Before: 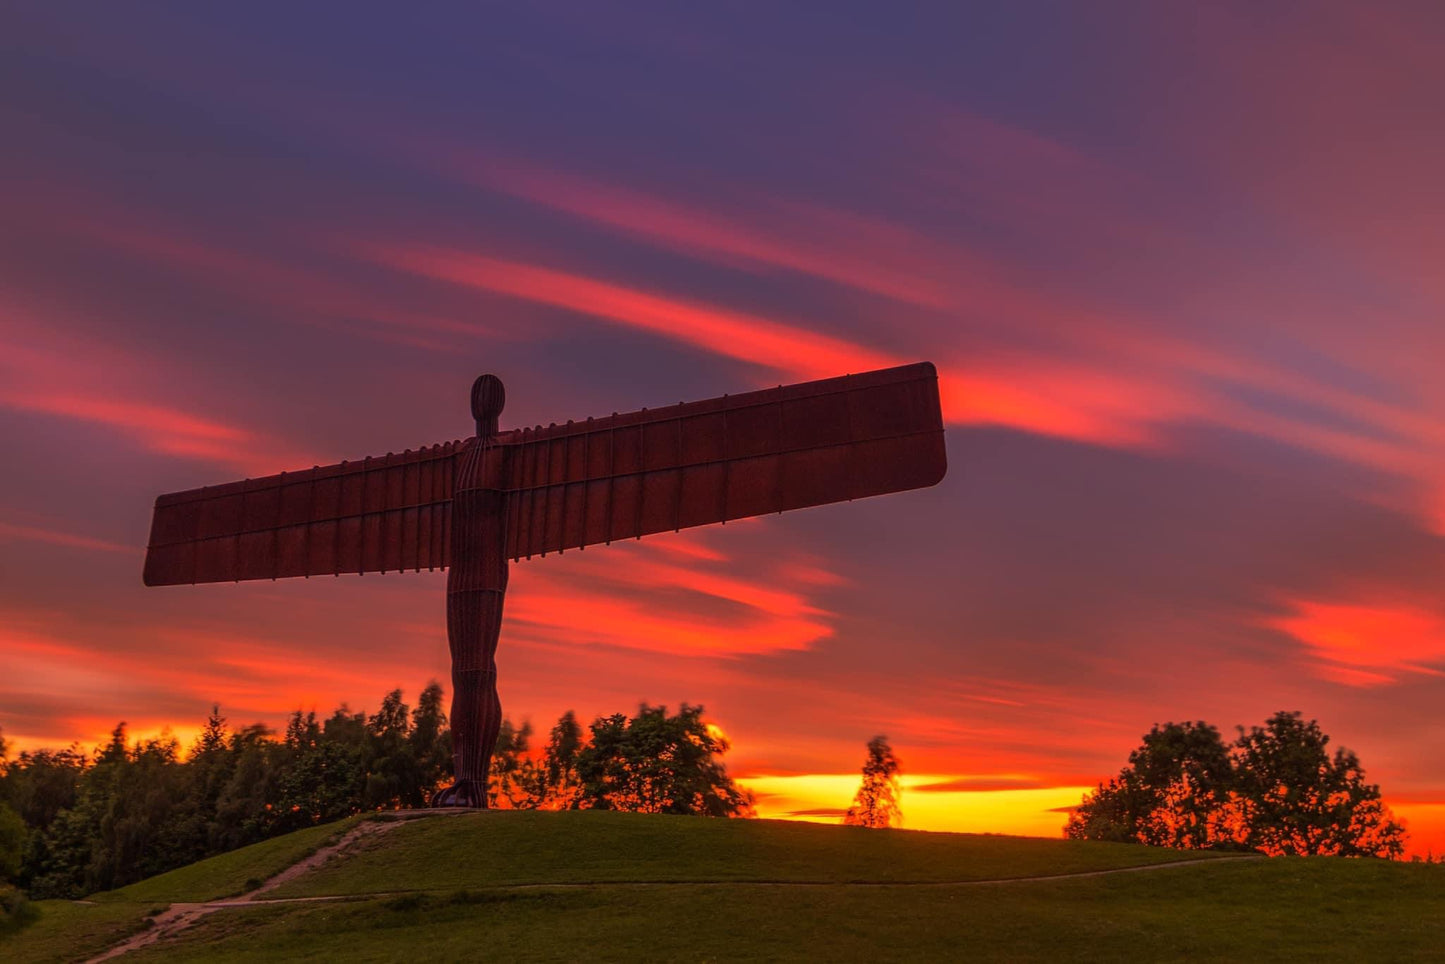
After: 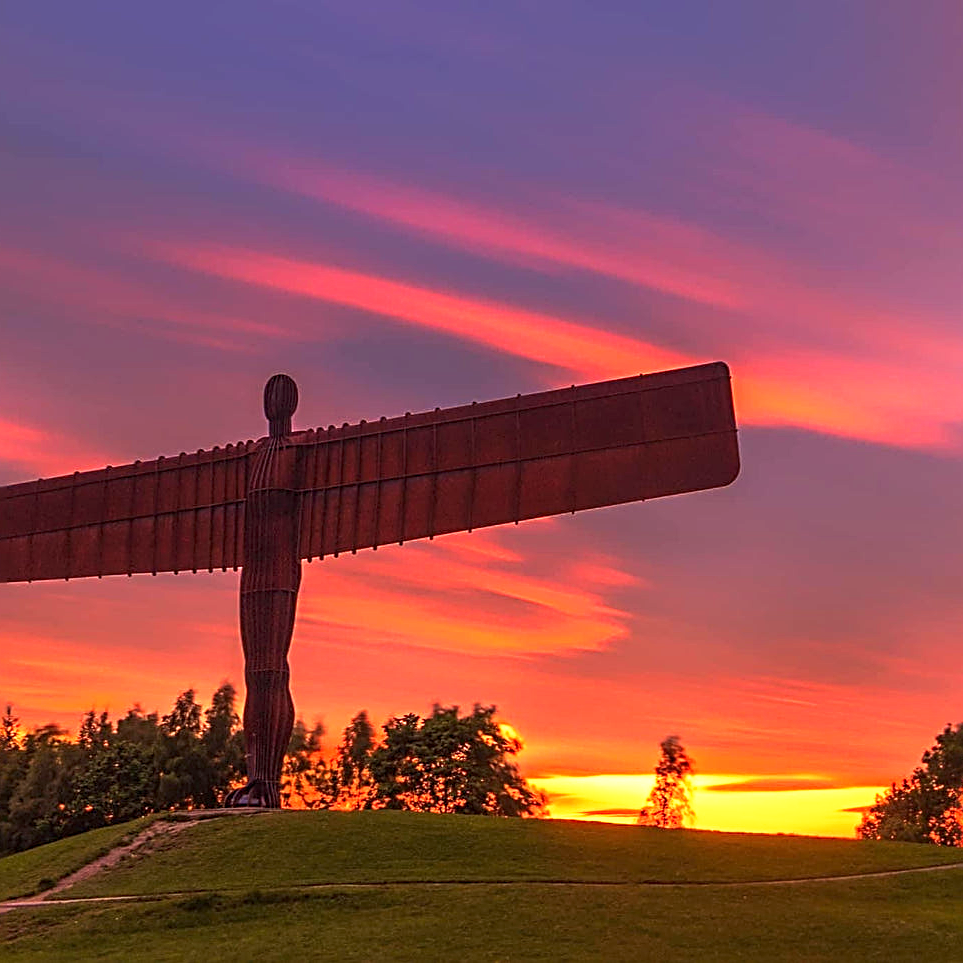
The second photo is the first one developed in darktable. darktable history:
sharpen: radius 2.588, amount 0.684
base curve: curves: ch0 [(0, 0) (0.495, 0.917) (1, 1)], preserve colors none
crop and rotate: left 14.384%, right 18.925%
